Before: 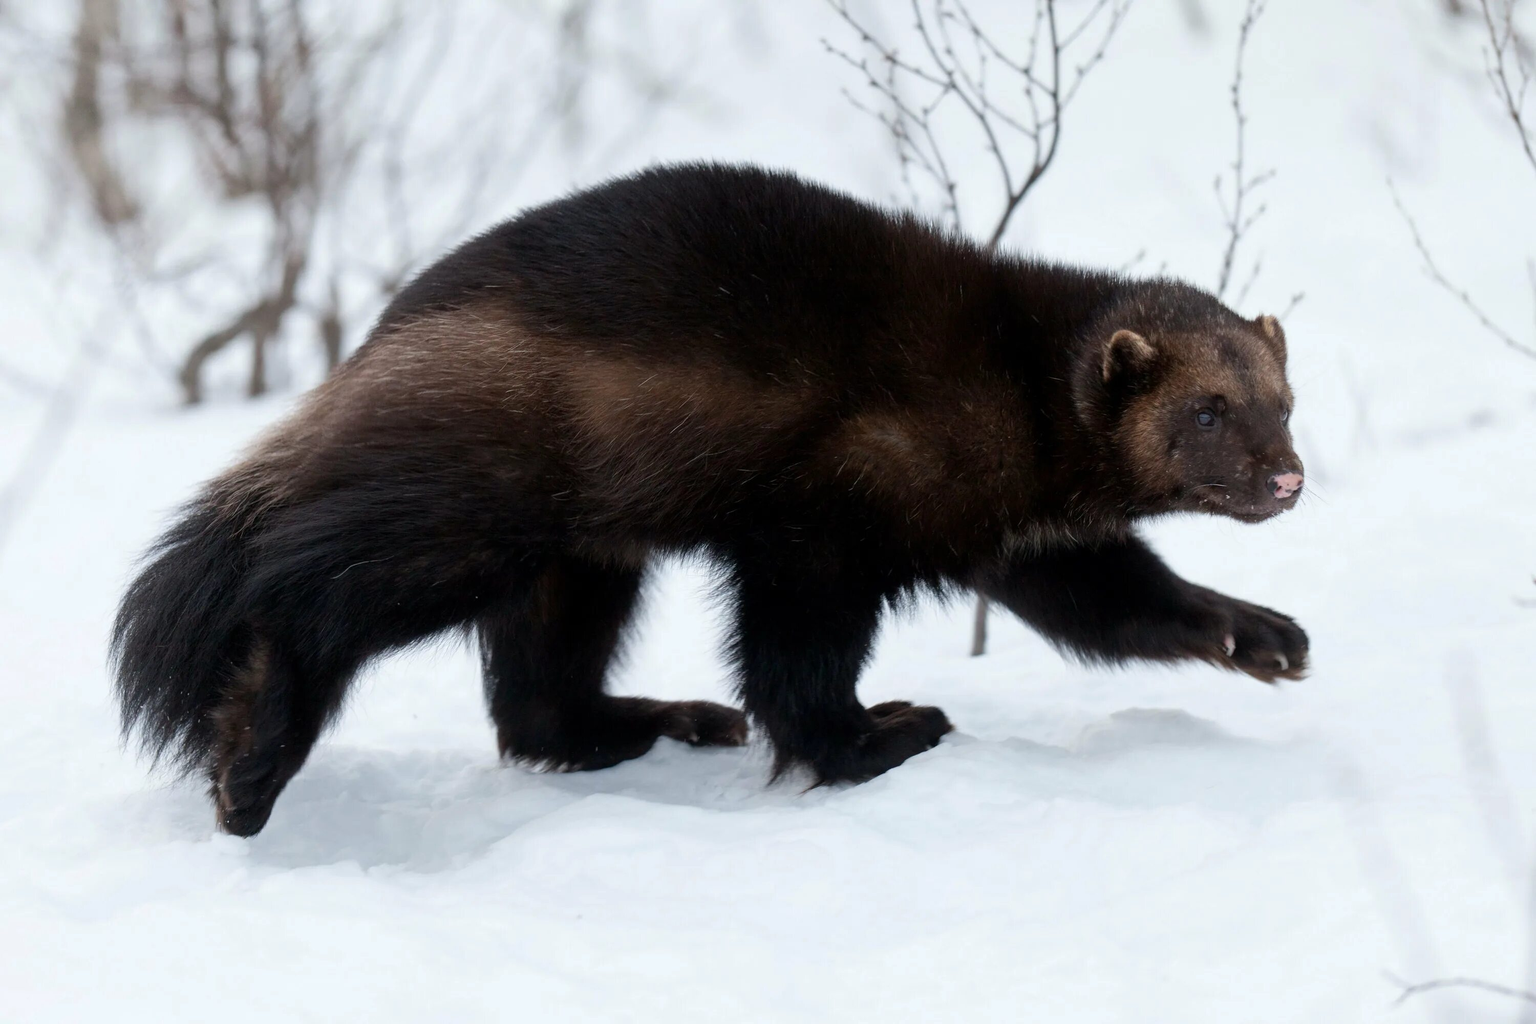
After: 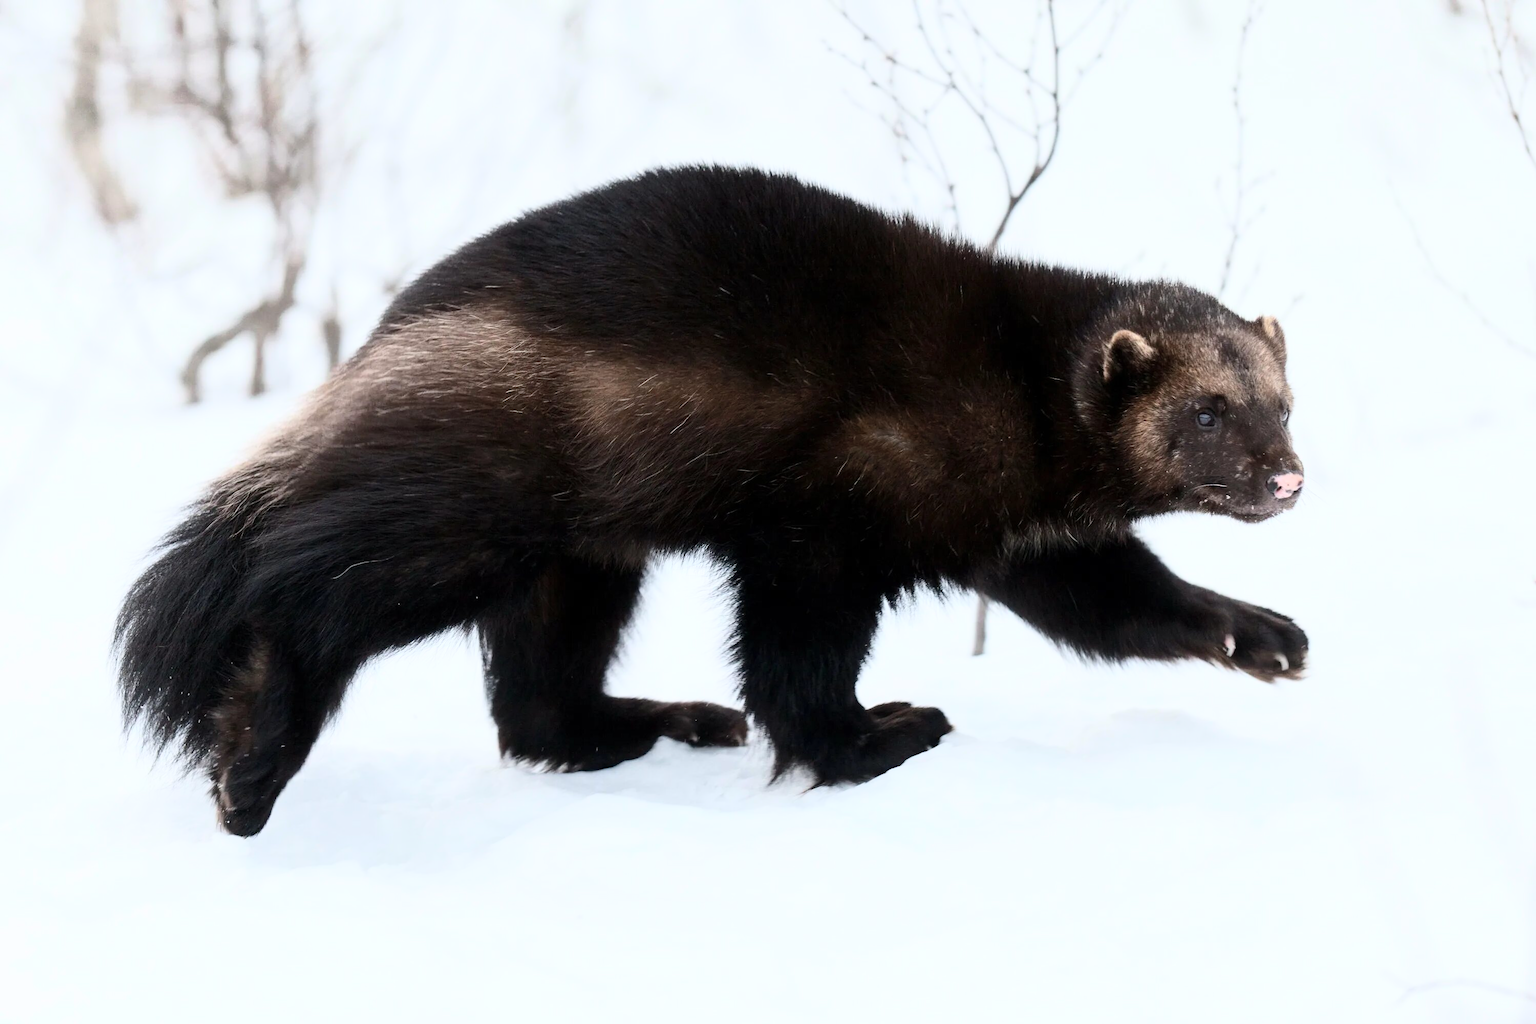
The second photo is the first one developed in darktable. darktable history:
tone curve: curves: ch0 [(0, 0) (0.003, 0.003) (0.011, 0.013) (0.025, 0.029) (0.044, 0.052) (0.069, 0.082) (0.1, 0.118) (0.136, 0.161) (0.177, 0.21) (0.224, 0.27) (0.277, 0.38) (0.335, 0.49) (0.399, 0.594) (0.468, 0.692) (0.543, 0.794) (0.623, 0.857) (0.709, 0.919) (0.801, 0.955) (0.898, 0.978) (1, 1)], color space Lab, independent channels, preserve colors none
